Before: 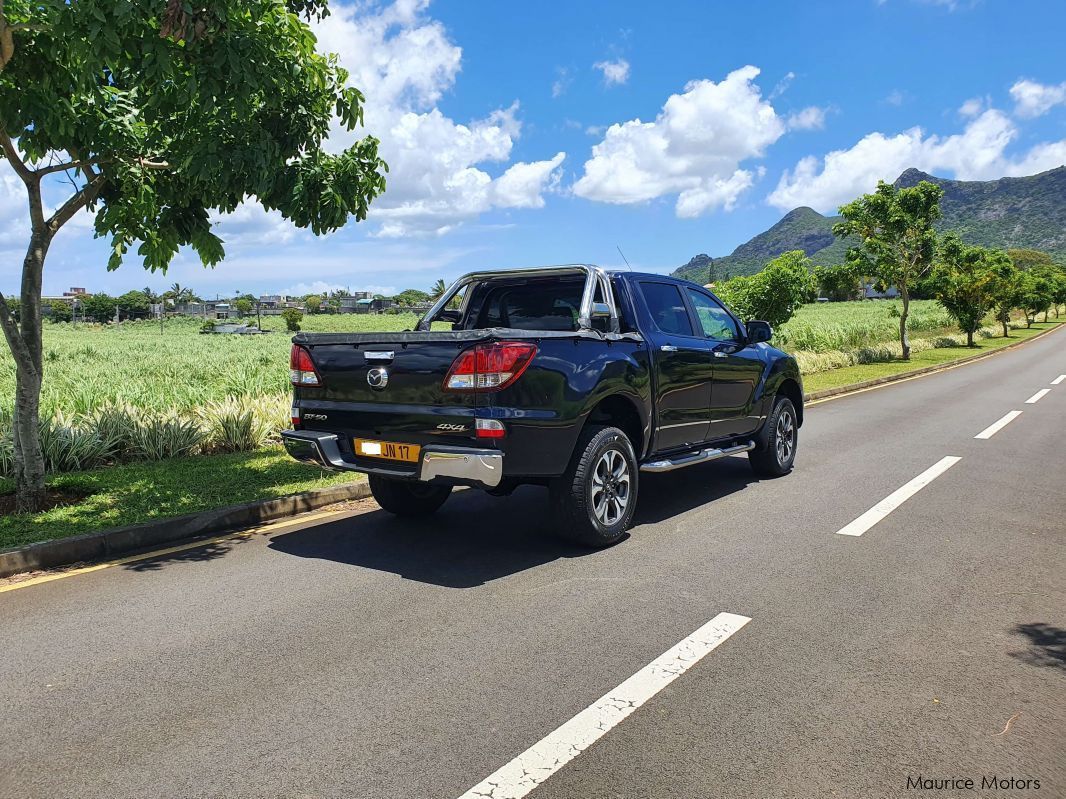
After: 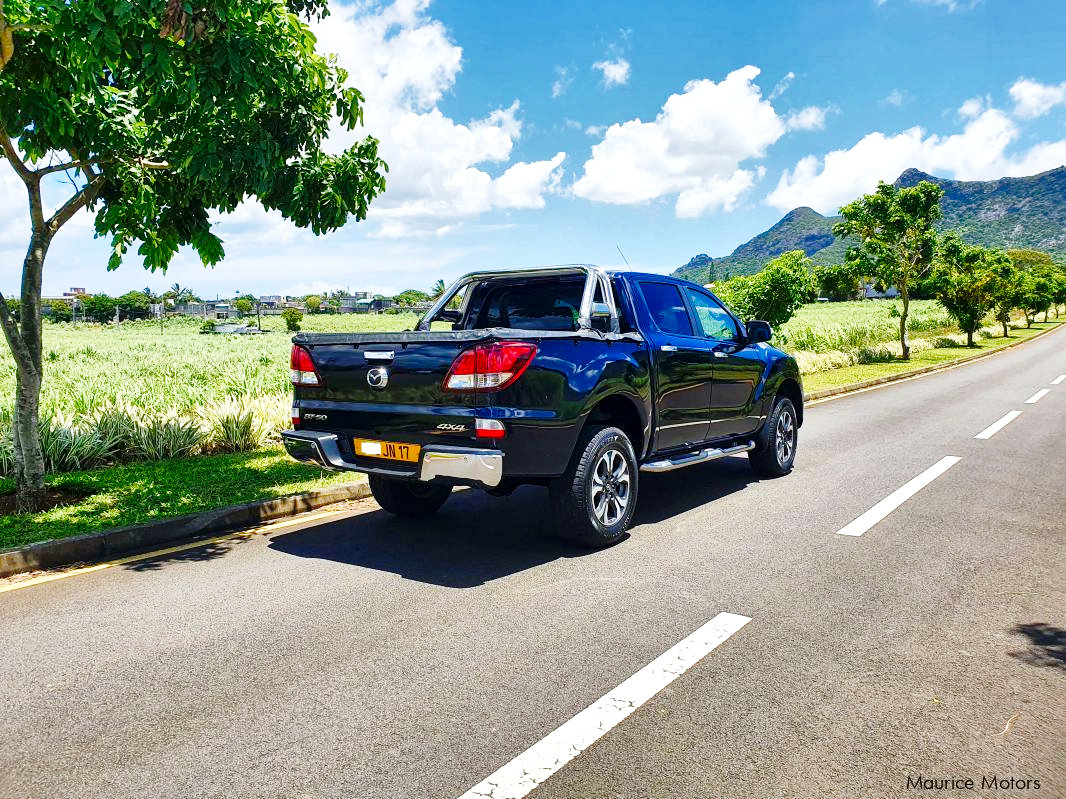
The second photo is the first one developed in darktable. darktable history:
exposure: compensate highlight preservation false
shadows and highlights: highlights color adjustment 0%, low approximation 0.01, soften with gaussian
local contrast: mode bilateral grid, contrast 20, coarseness 50, detail 132%, midtone range 0.2
color balance rgb: perceptual saturation grading › global saturation 20%, perceptual saturation grading › highlights -25%, perceptual saturation grading › shadows 50%
base curve: curves: ch0 [(0, 0) (0.028, 0.03) (0.121, 0.232) (0.46, 0.748) (0.859, 0.968) (1, 1)], preserve colors none
